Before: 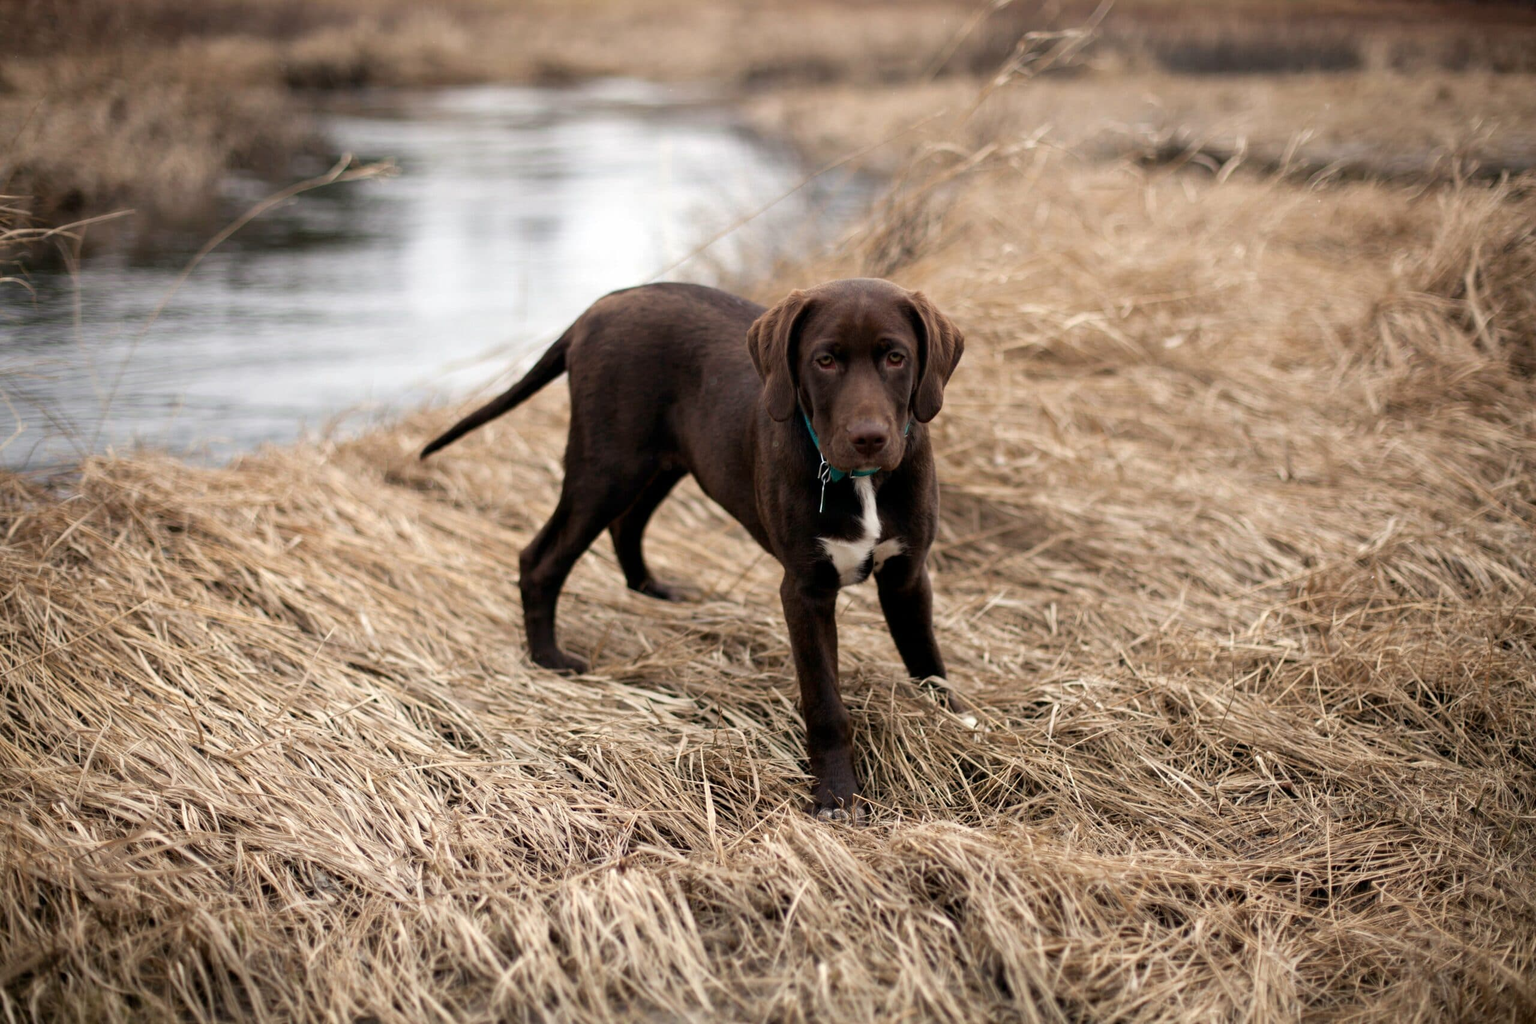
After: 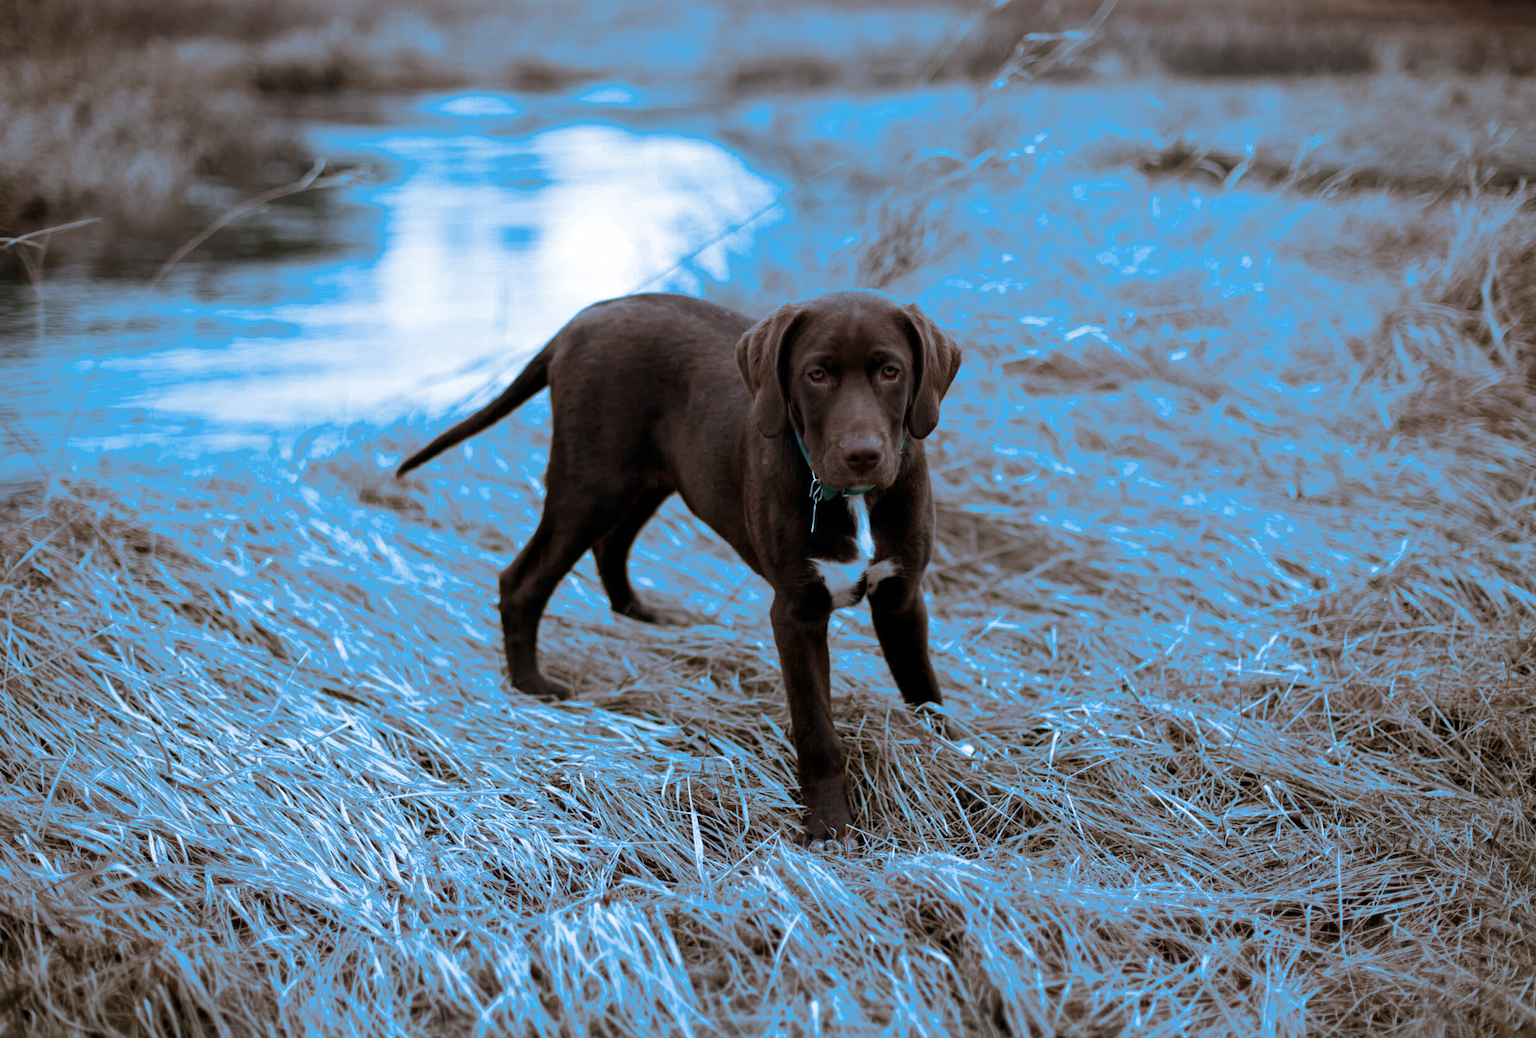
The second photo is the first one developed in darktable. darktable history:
crop and rotate: left 2.536%, right 1.107%, bottom 2.246%
velvia: strength 15%
contrast brightness saturation: contrast 0.1, saturation -0.3
split-toning: shadows › hue 220°, shadows › saturation 0.64, highlights › hue 220°, highlights › saturation 0.64, balance 0, compress 5.22%
